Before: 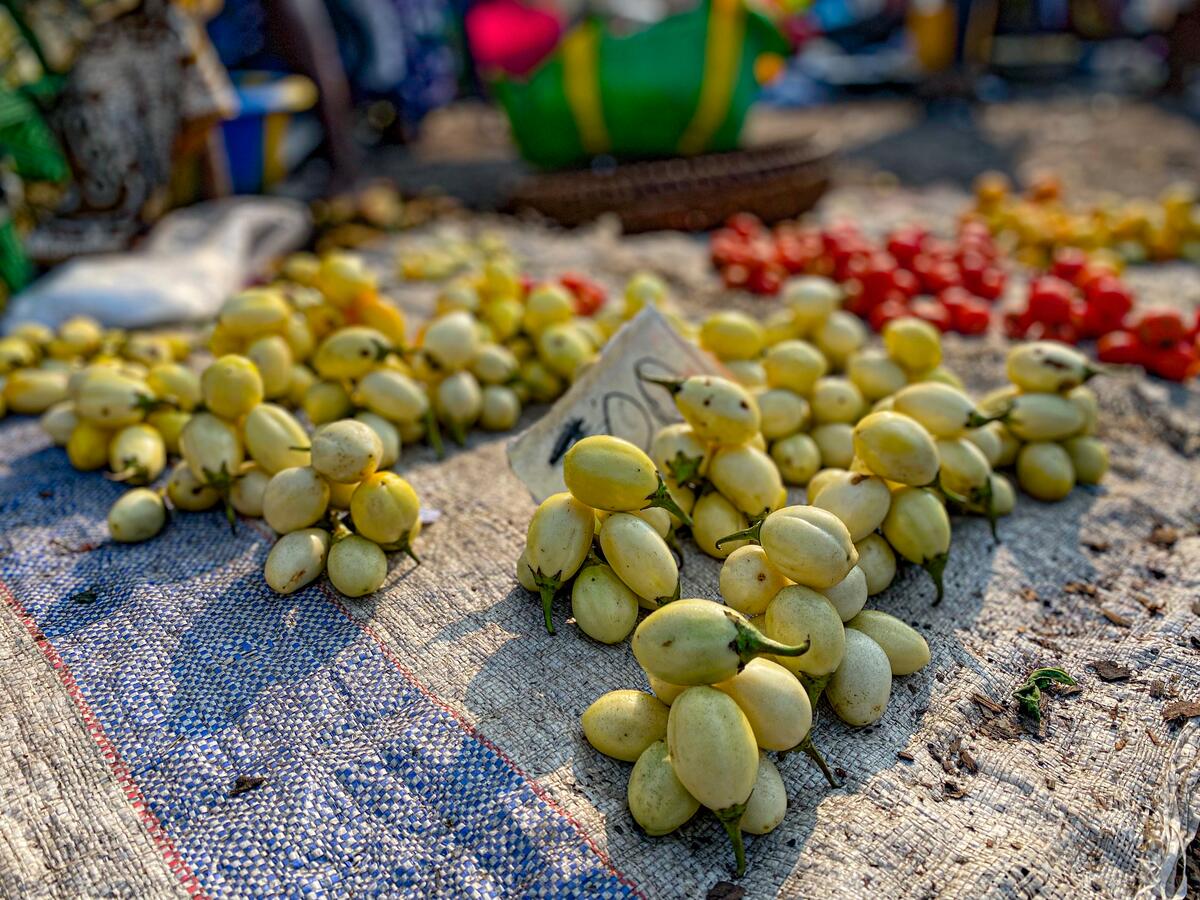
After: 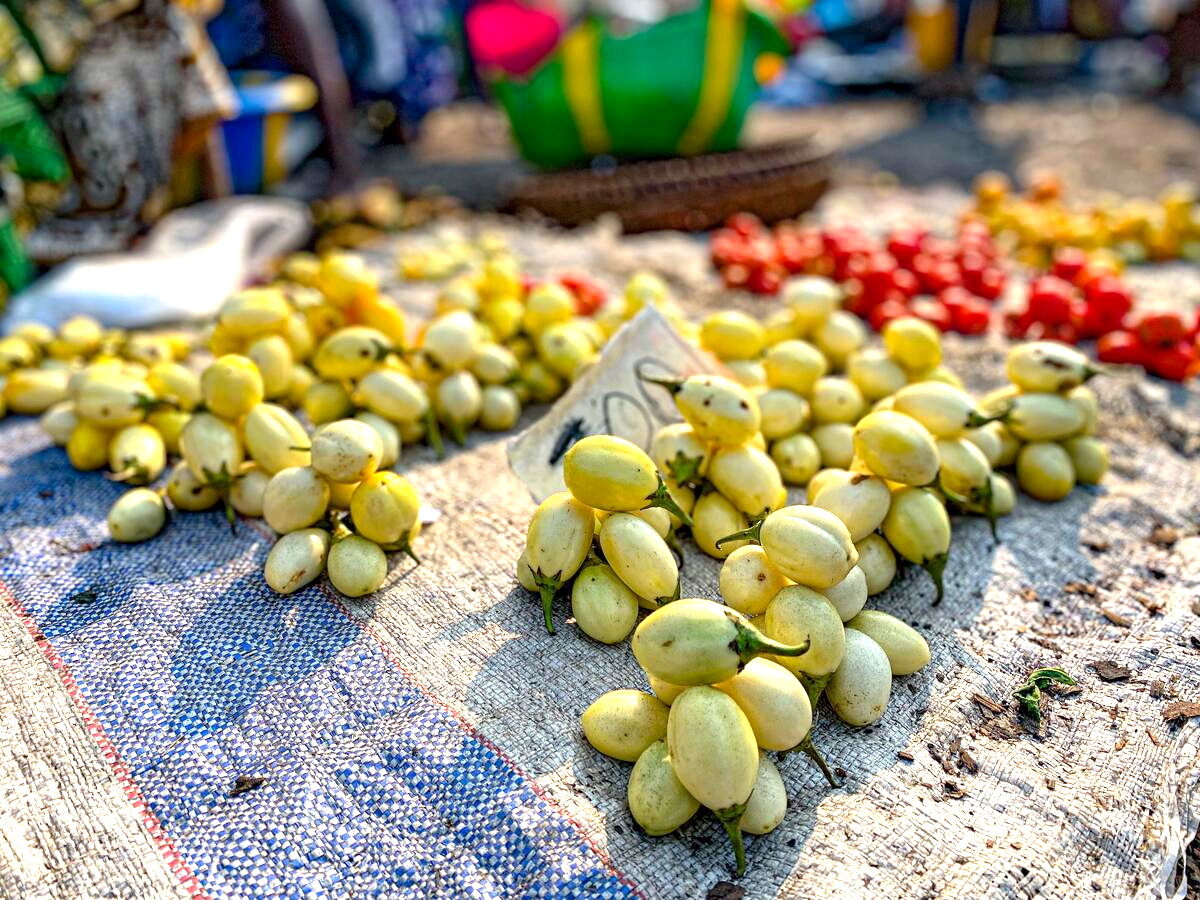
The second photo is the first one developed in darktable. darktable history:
exposure: black level correction 0.001, exposure 1.037 EV, compensate highlight preservation false
